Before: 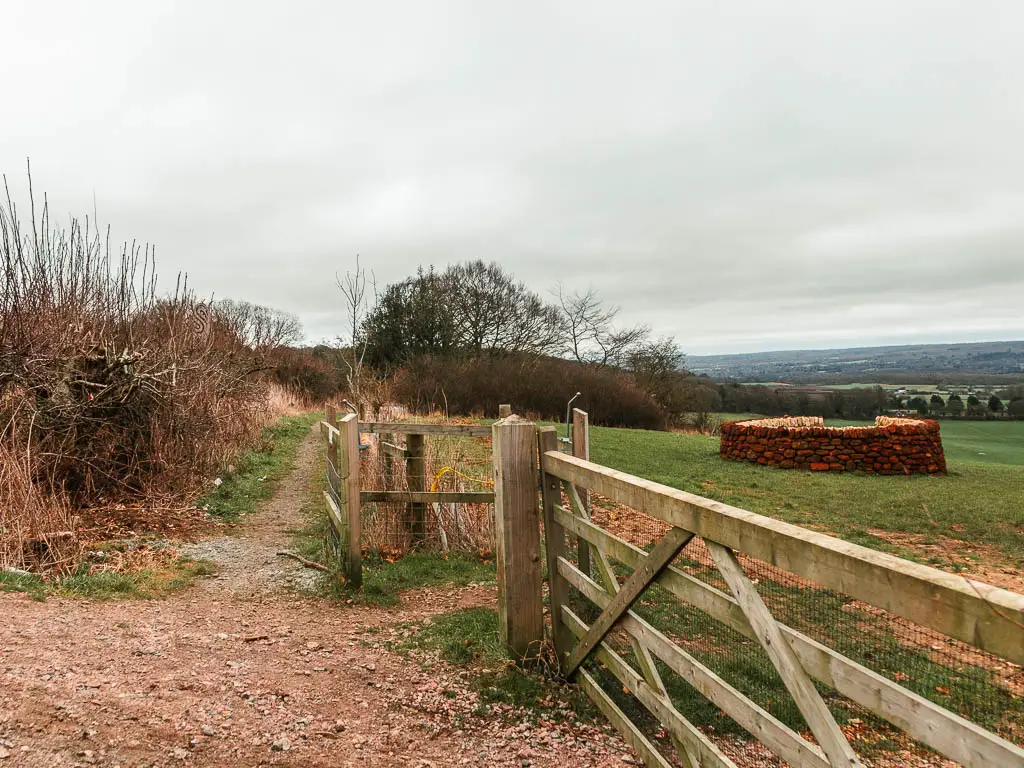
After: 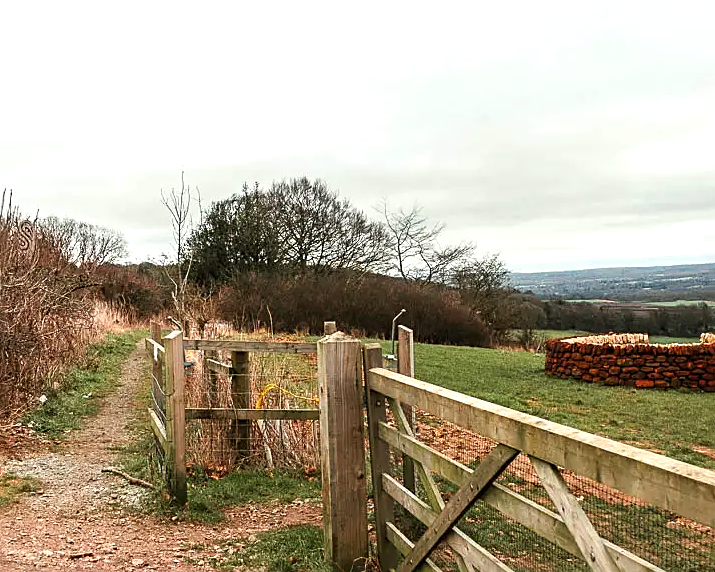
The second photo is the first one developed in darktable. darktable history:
crop and rotate: left 17.153%, top 10.873%, right 12.988%, bottom 14.599%
tone equalizer: -8 EV -0.432 EV, -7 EV -0.385 EV, -6 EV -0.303 EV, -5 EV -0.191 EV, -3 EV 0.212 EV, -2 EV 0.338 EV, -1 EV 0.393 EV, +0 EV 0.425 EV, mask exposure compensation -0.507 EV
sharpen: on, module defaults
